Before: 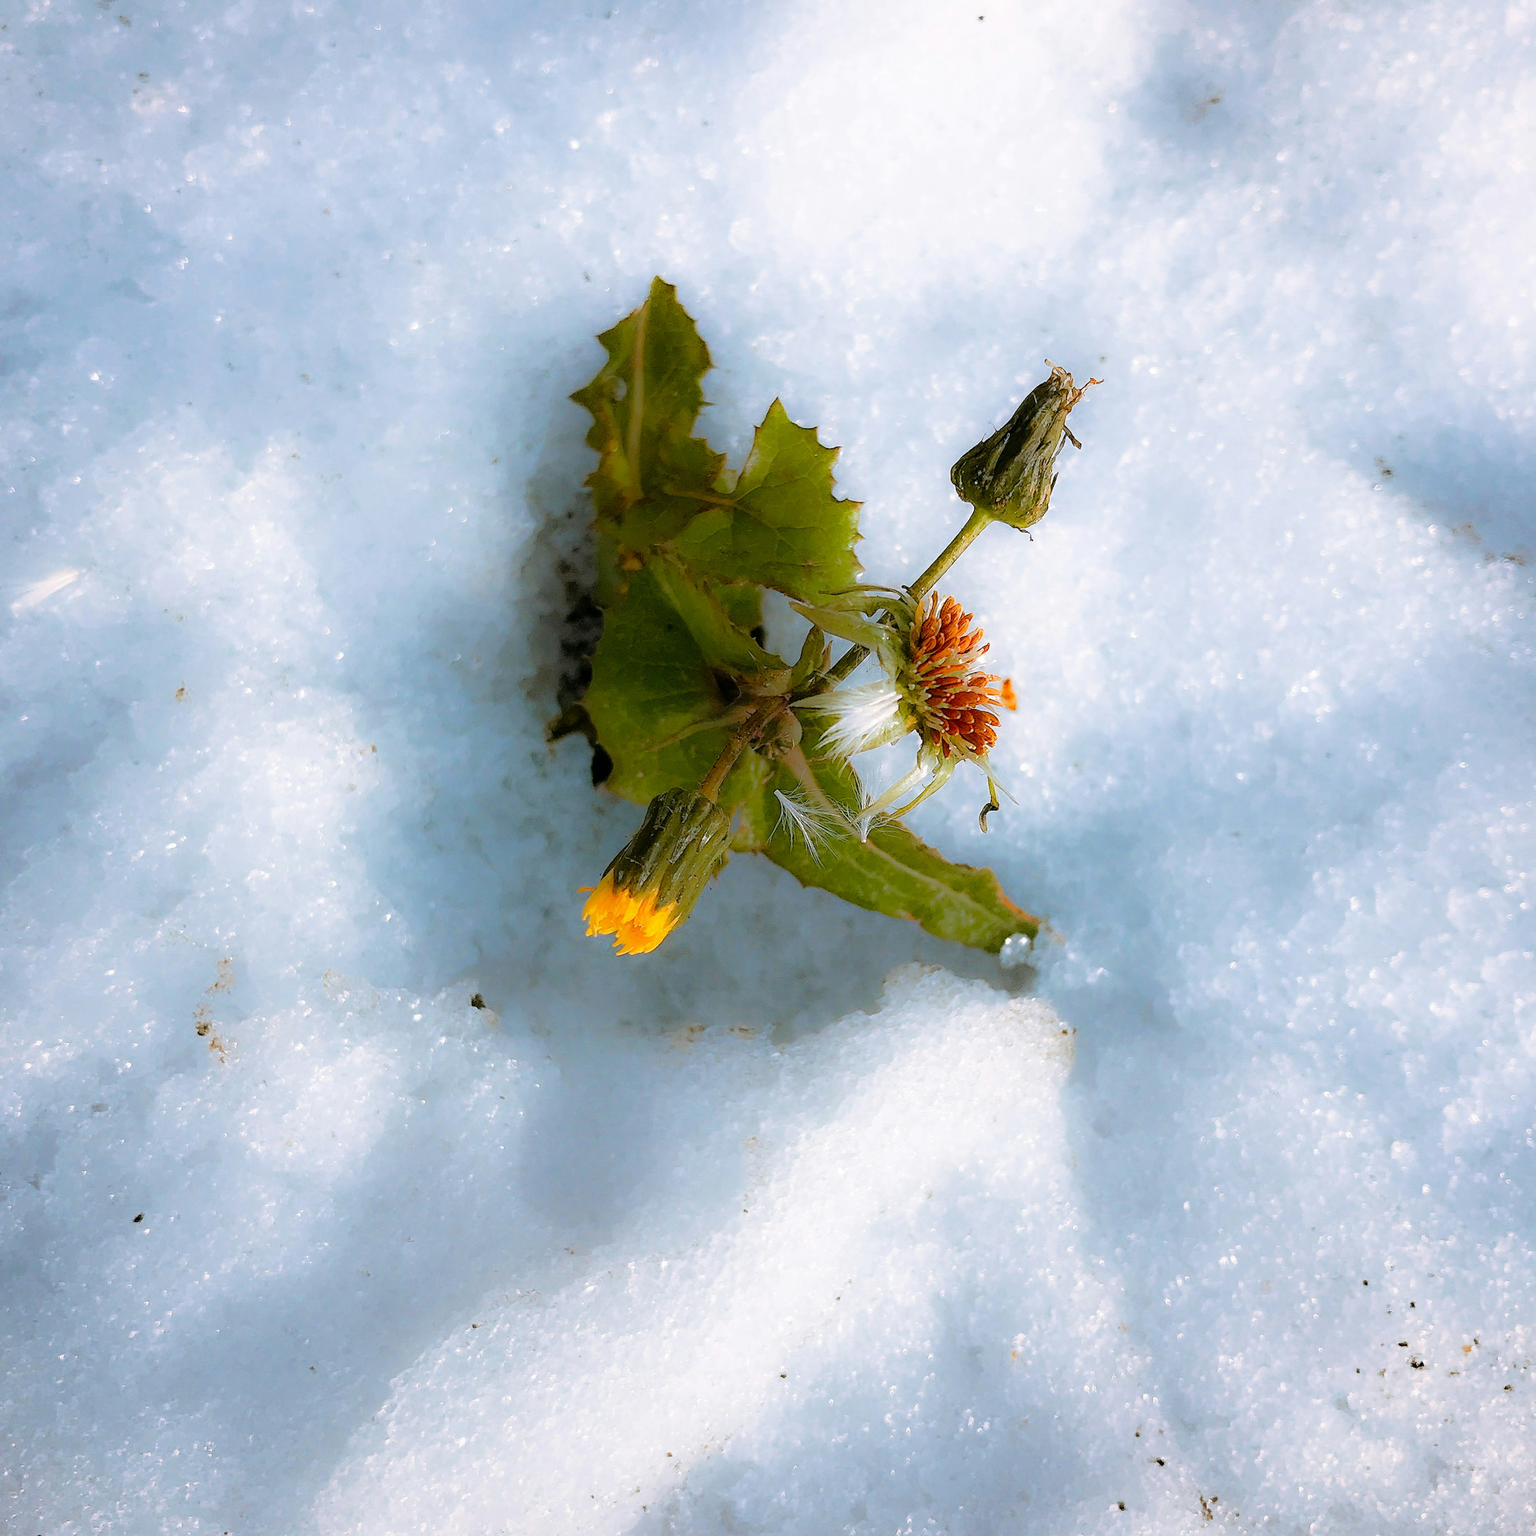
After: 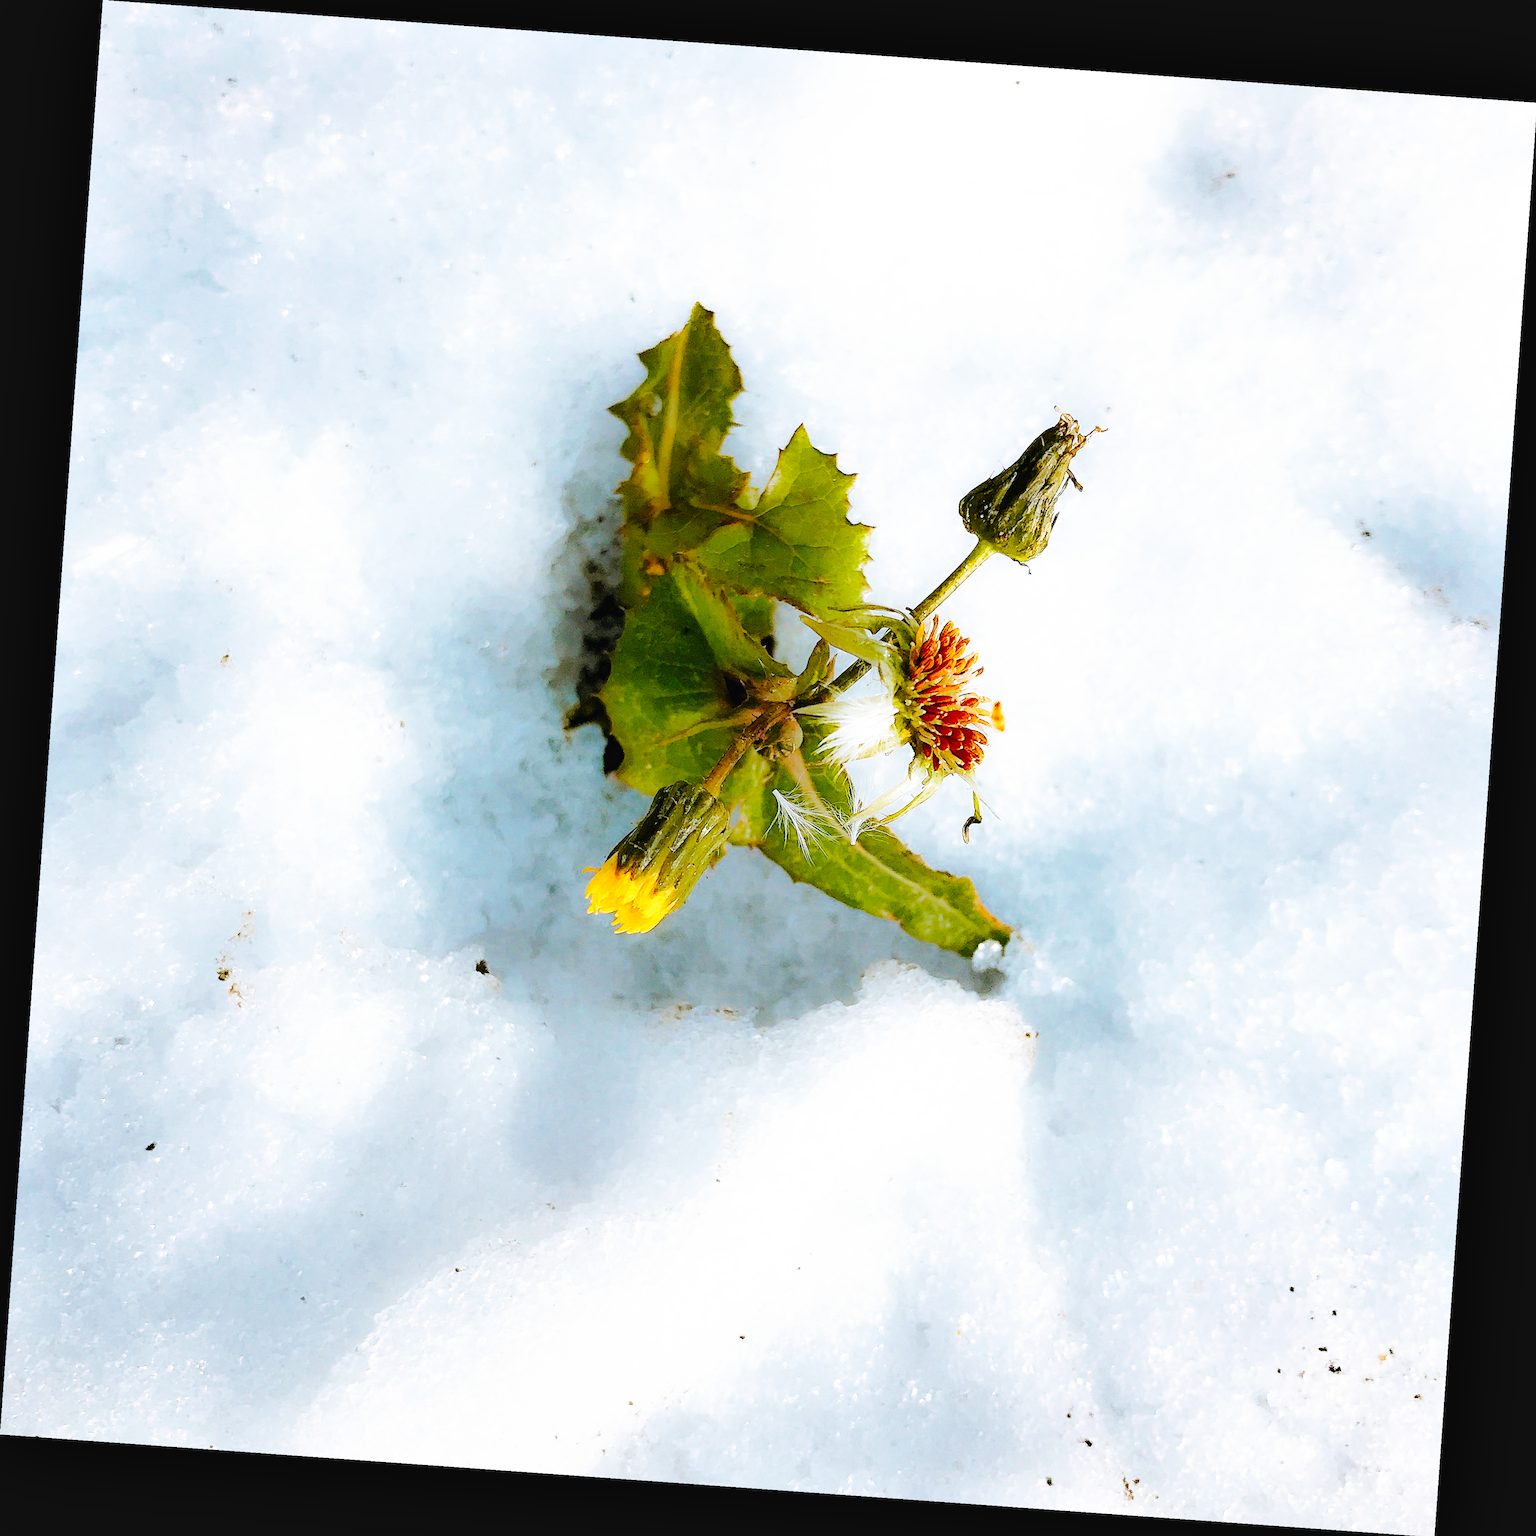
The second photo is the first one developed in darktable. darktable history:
base curve: curves: ch0 [(0, 0.003) (0.001, 0.002) (0.006, 0.004) (0.02, 0.022) (0.048, 0.086) (0.094, 0.234) (0.162, 0.431) (0.258, 0.629) (0.385, 0.8) (0.548, 0.918) (0.751, 0.988) (1, 1)], preserve colors none
shadows and highlights: low approximation 0.01, soften with gaussian
rotate and perspective: rotation 4.1°, automatic cropping off
